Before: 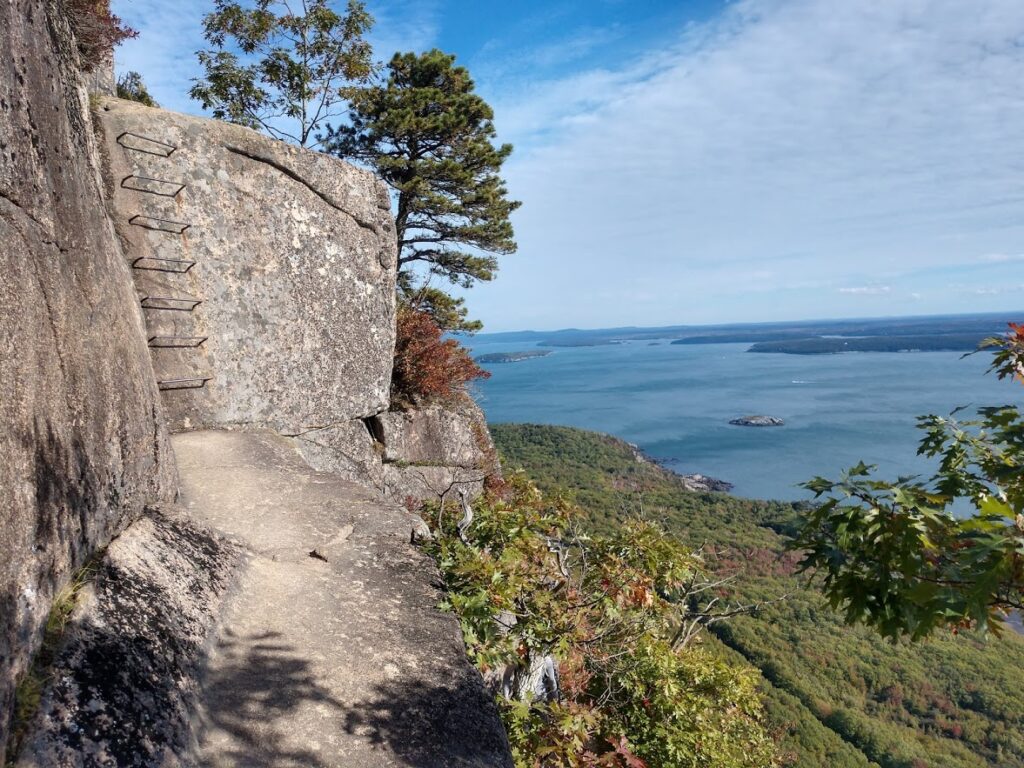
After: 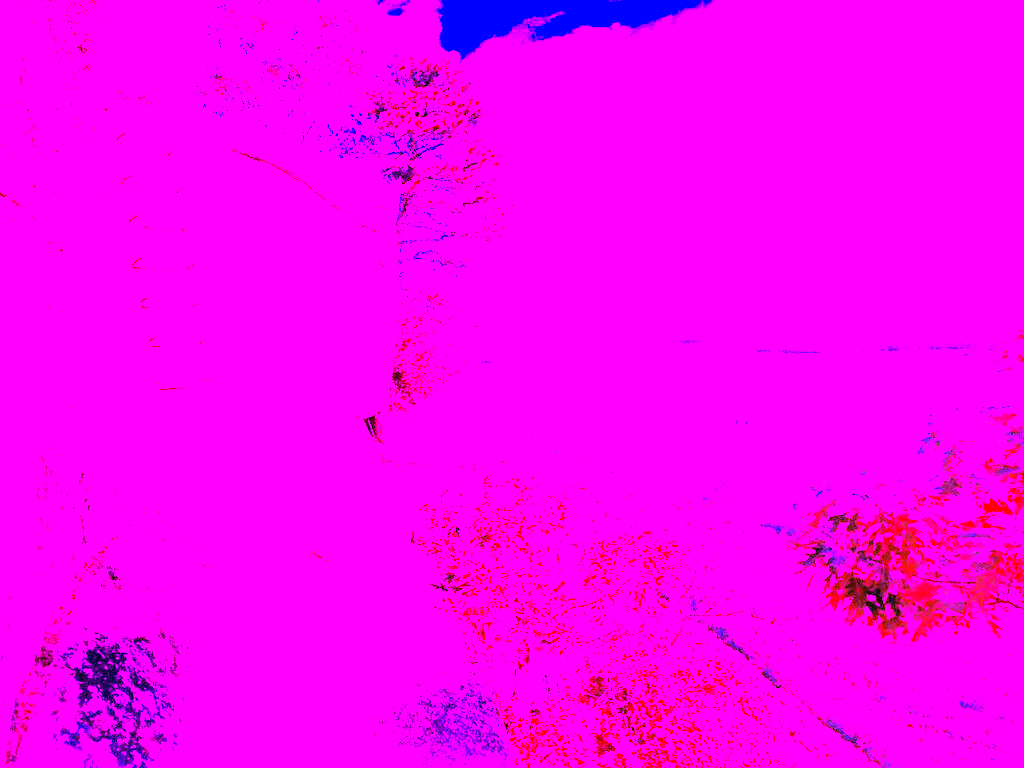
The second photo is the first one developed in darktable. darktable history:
white balance: red 8, blue 8
contrast brightness saturation: contrast 0.03, brightness 0.06, saturation 0.13
